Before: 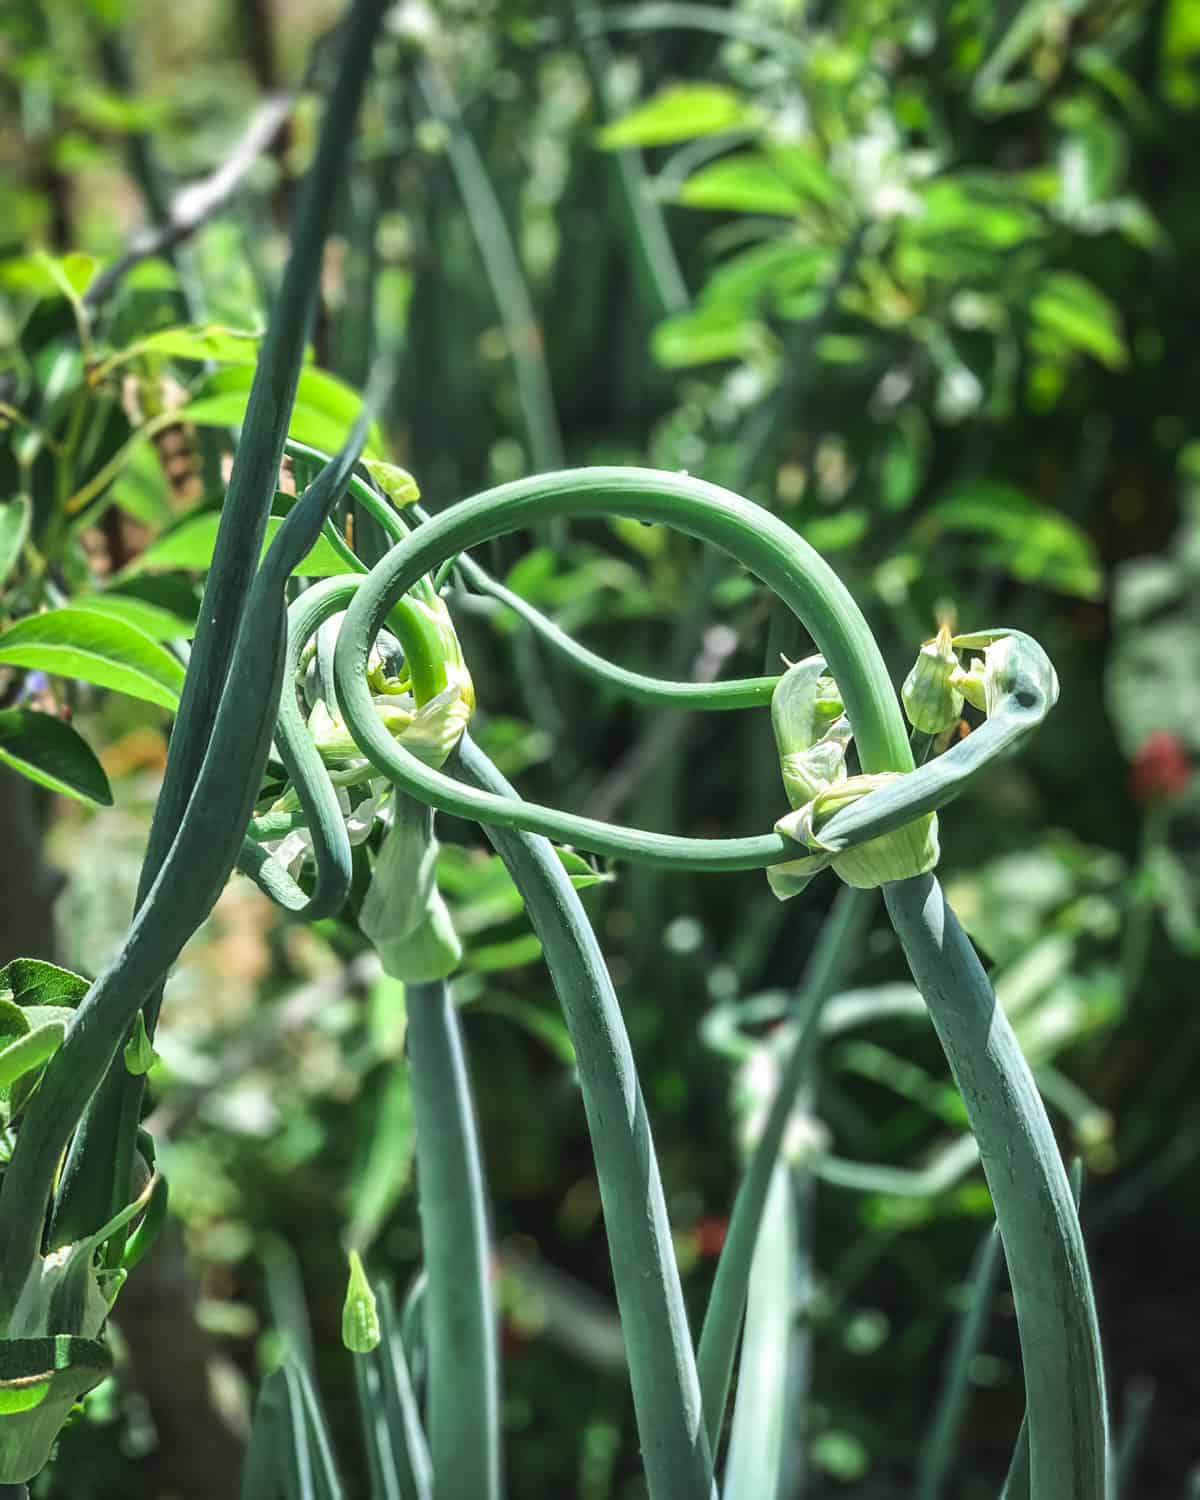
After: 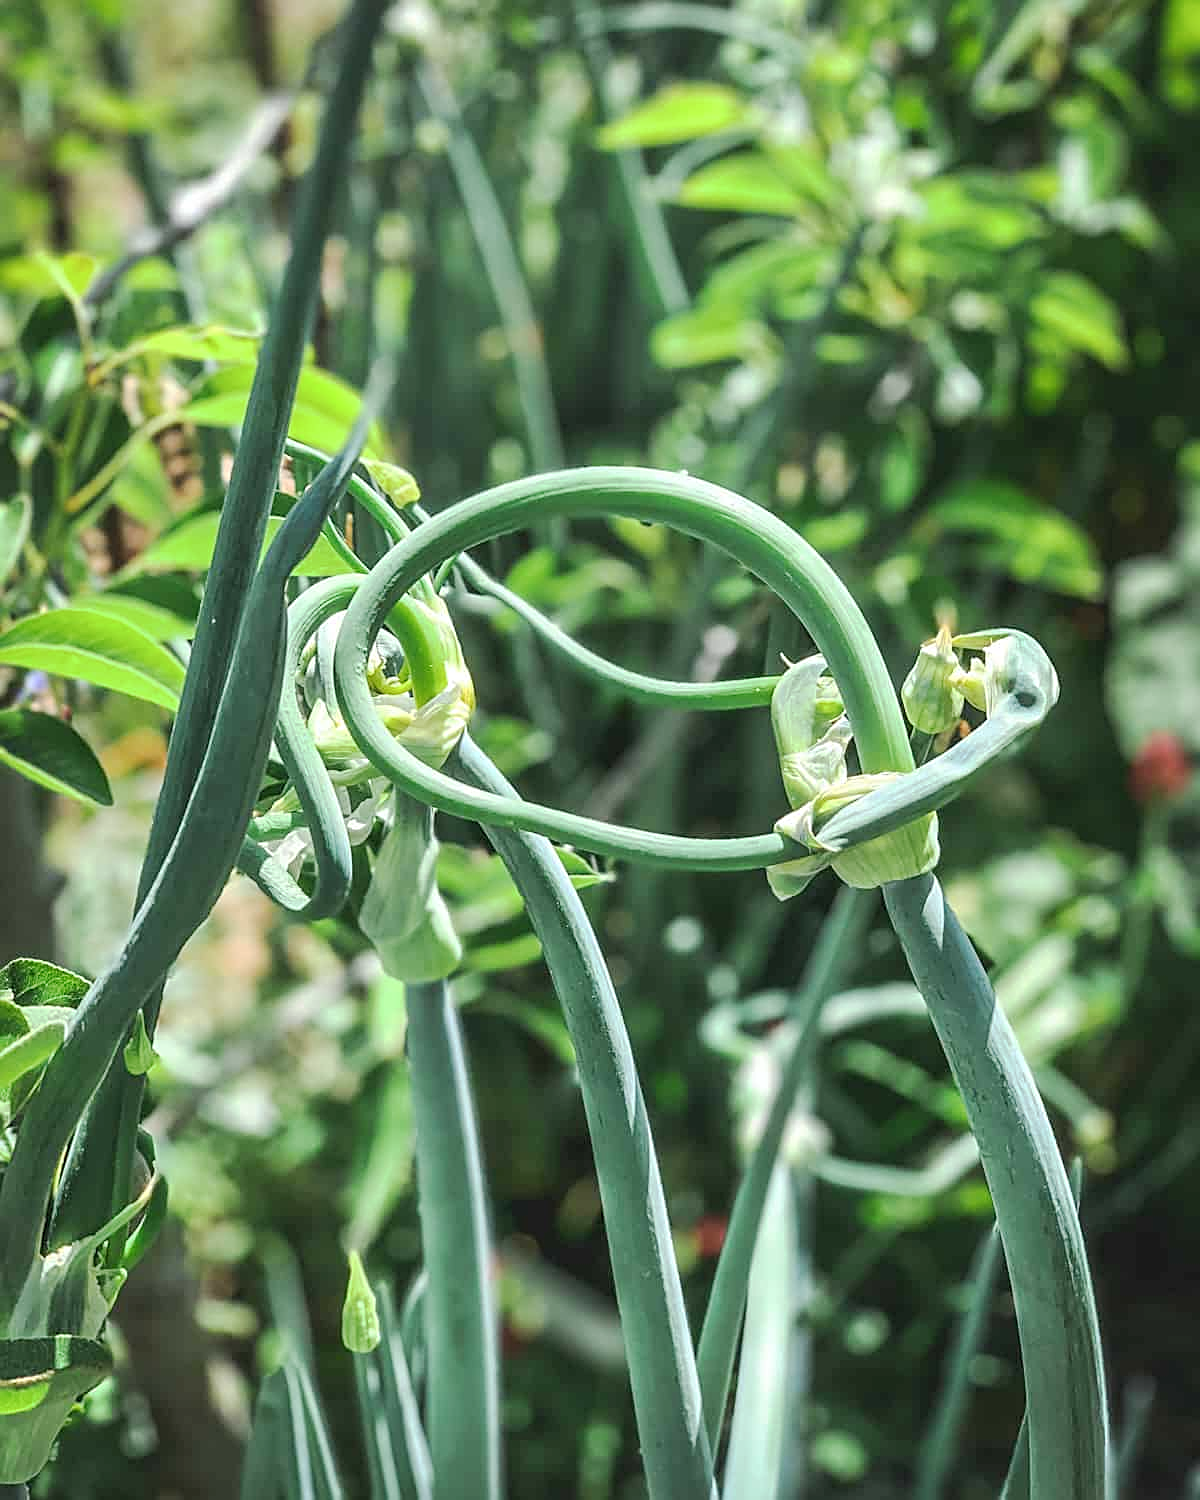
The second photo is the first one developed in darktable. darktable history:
contrast brightness saturation: contrast 0.051, brightness 0.063, saturation 0.014
color calibration: illuminant same as pipeline (D50), adaptation XYZ, x 0.346, y 0.358, temperature 5009.79 K, clip negative RGB from gamut false
base curve: curves: ch0 [(0, 0) (0.262, 0.32) (0.722, 0.705) (1, 1)], preserve colors none
sharpen: on, module defaults
